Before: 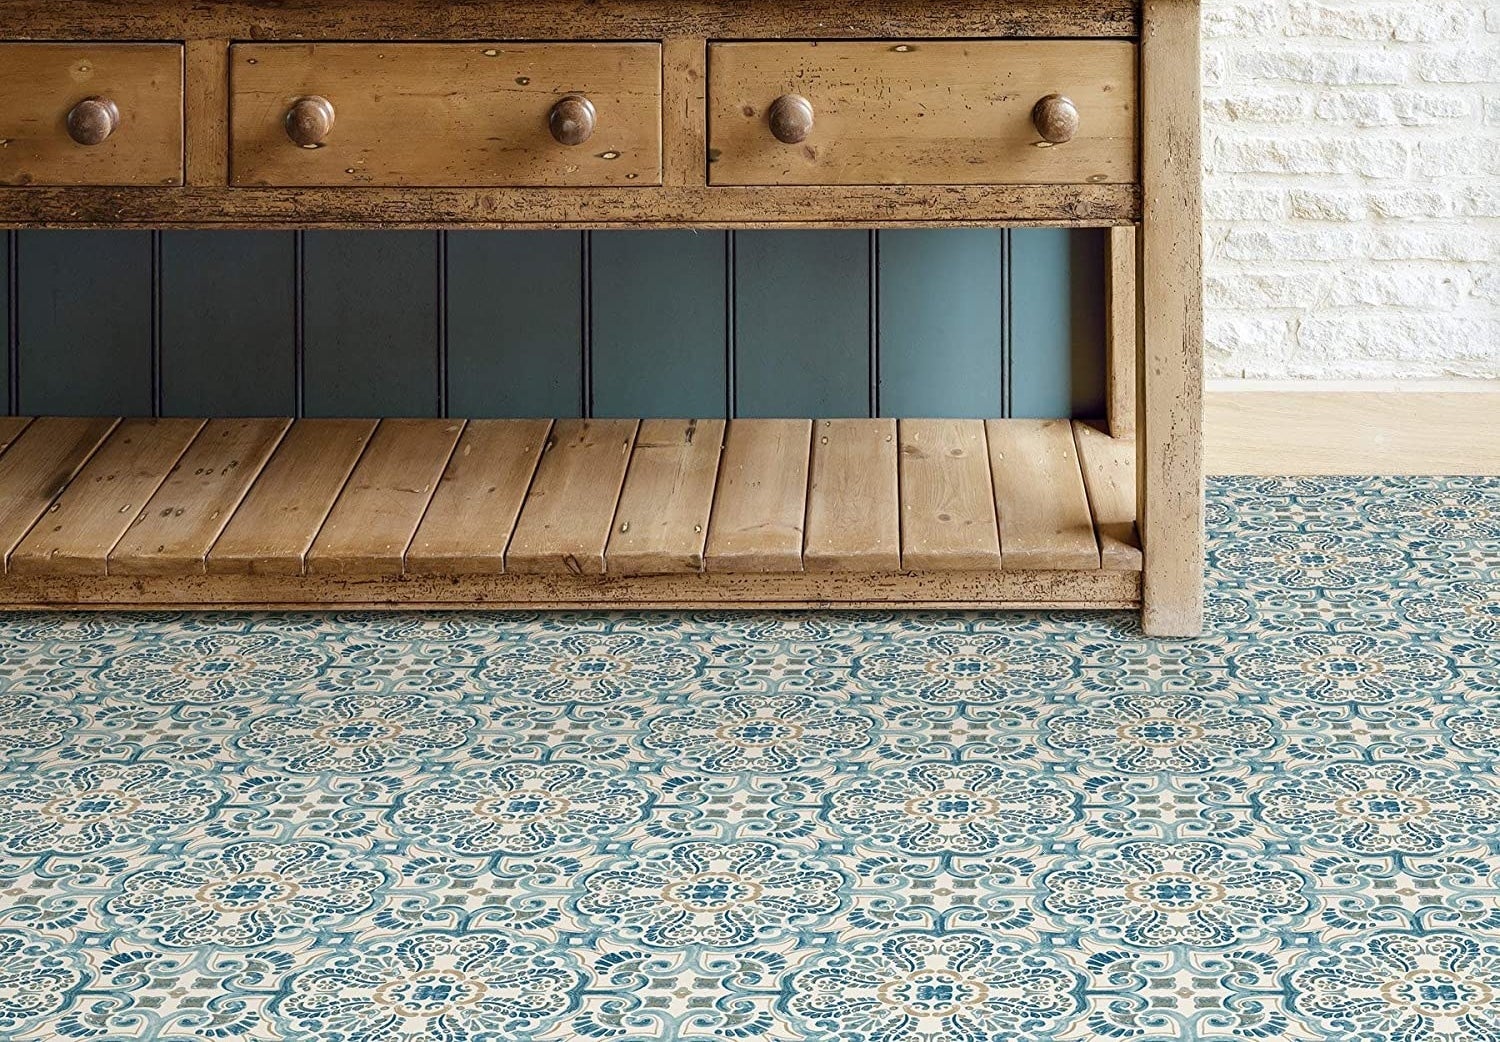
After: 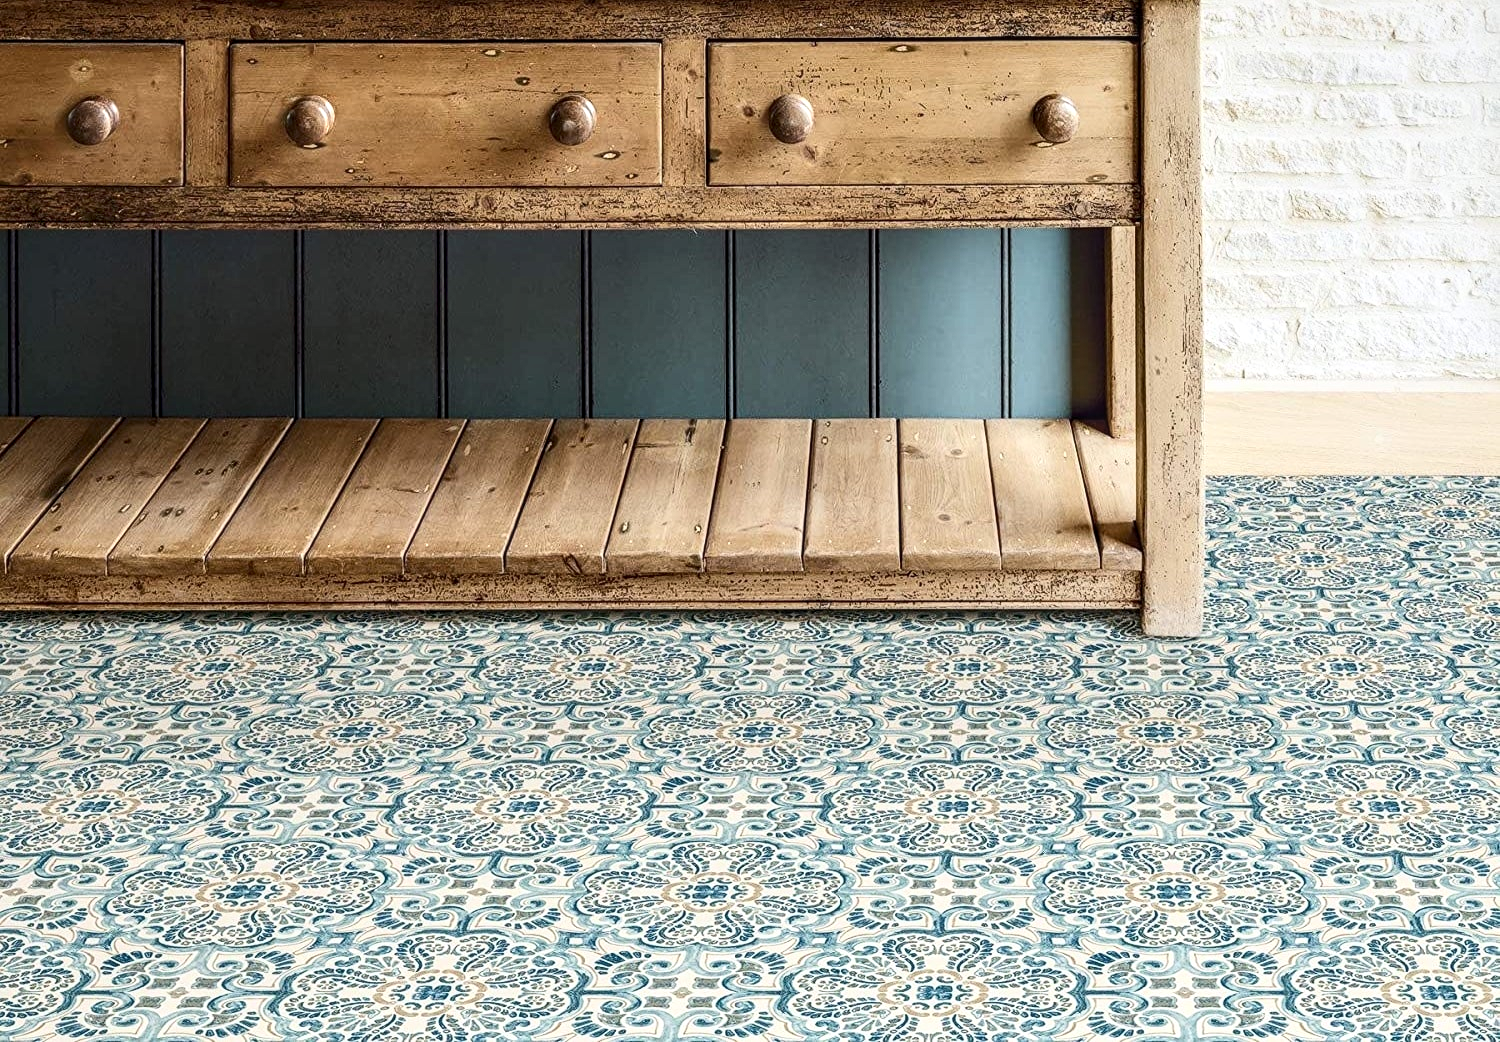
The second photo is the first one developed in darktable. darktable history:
contrast brightness saturation: contrast 0.244, brightness 0.087
local contrast: detail 130%
